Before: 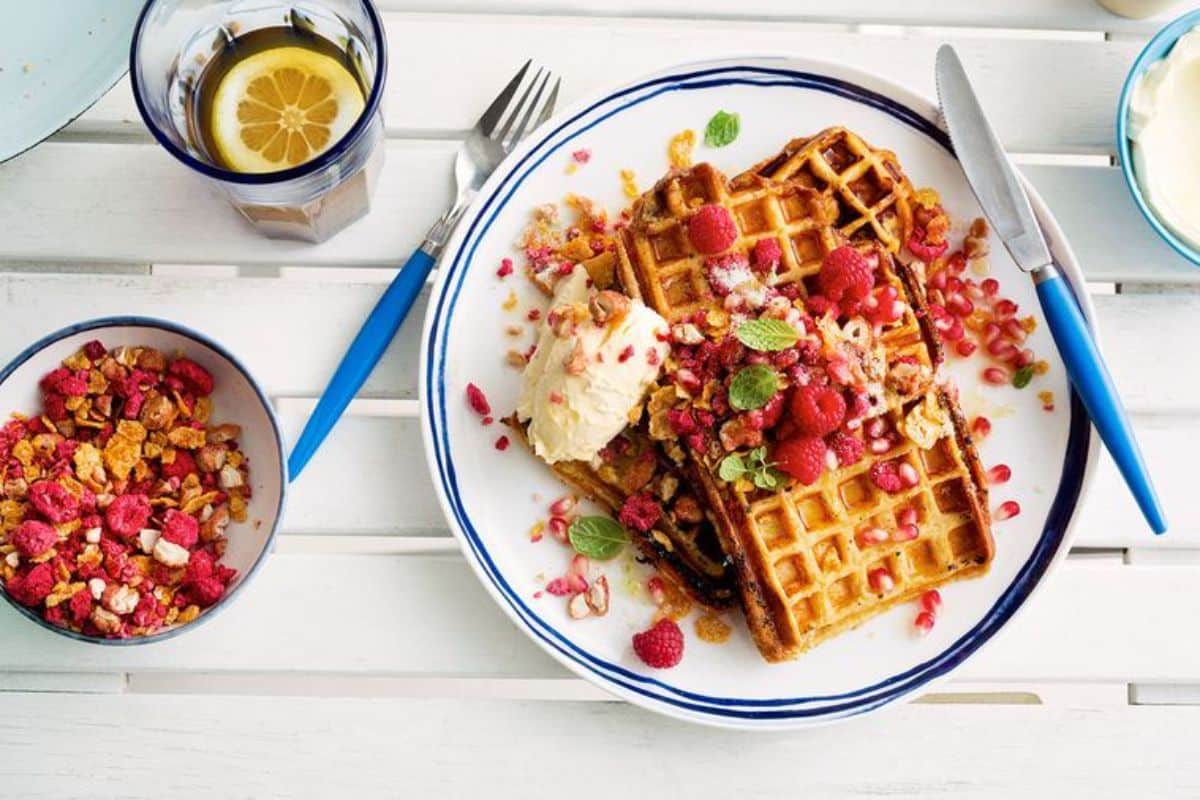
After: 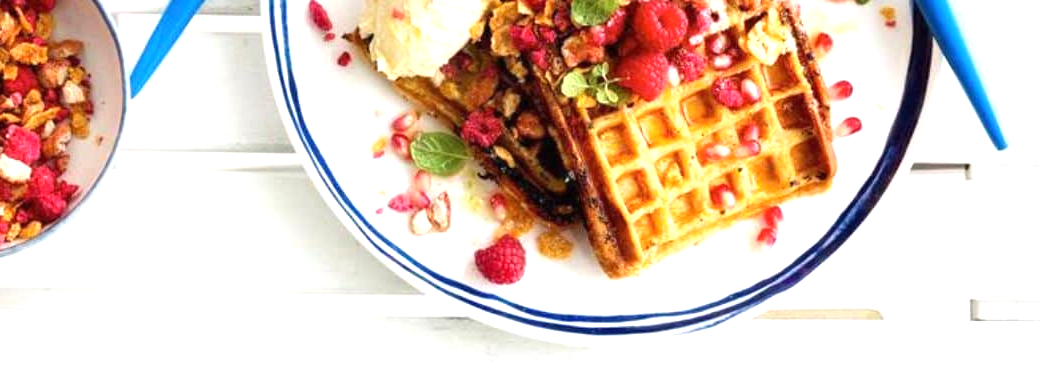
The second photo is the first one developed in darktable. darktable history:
crop and rotate: left 13.24%, top 48.065%, bottom 2.906%
exposure: black level correction 0, exposure 0.698 EV, compensate highlight preservation false
